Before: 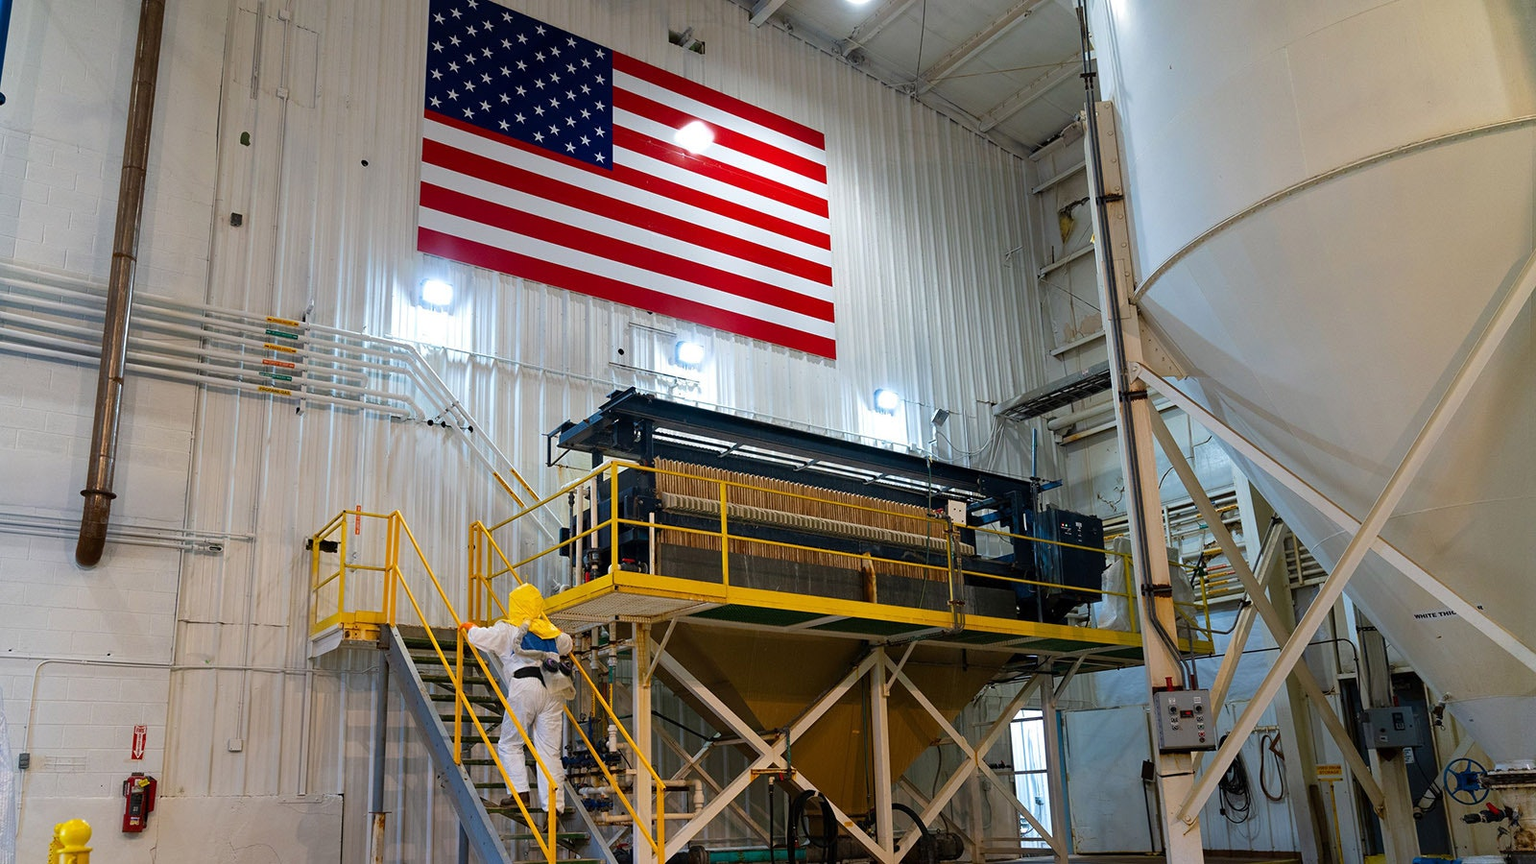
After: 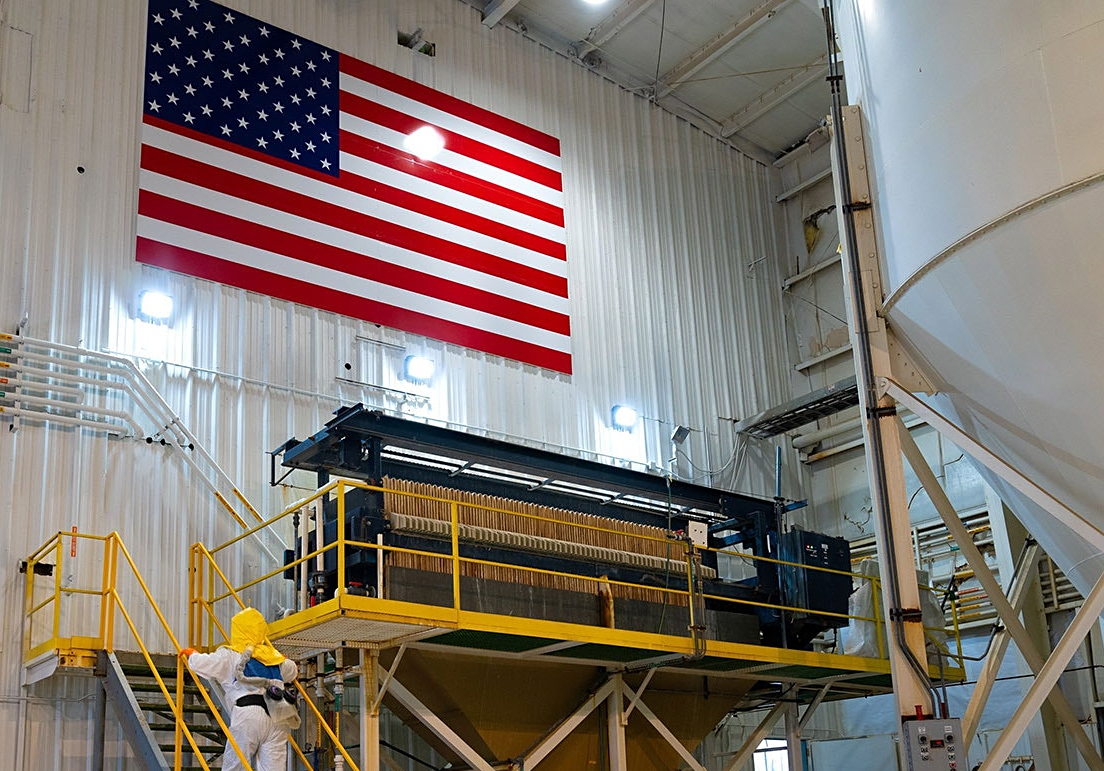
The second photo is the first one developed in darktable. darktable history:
crop: left 18.736%, right 12.234%, bottom 14.268%
sharpen: amount 0.214
